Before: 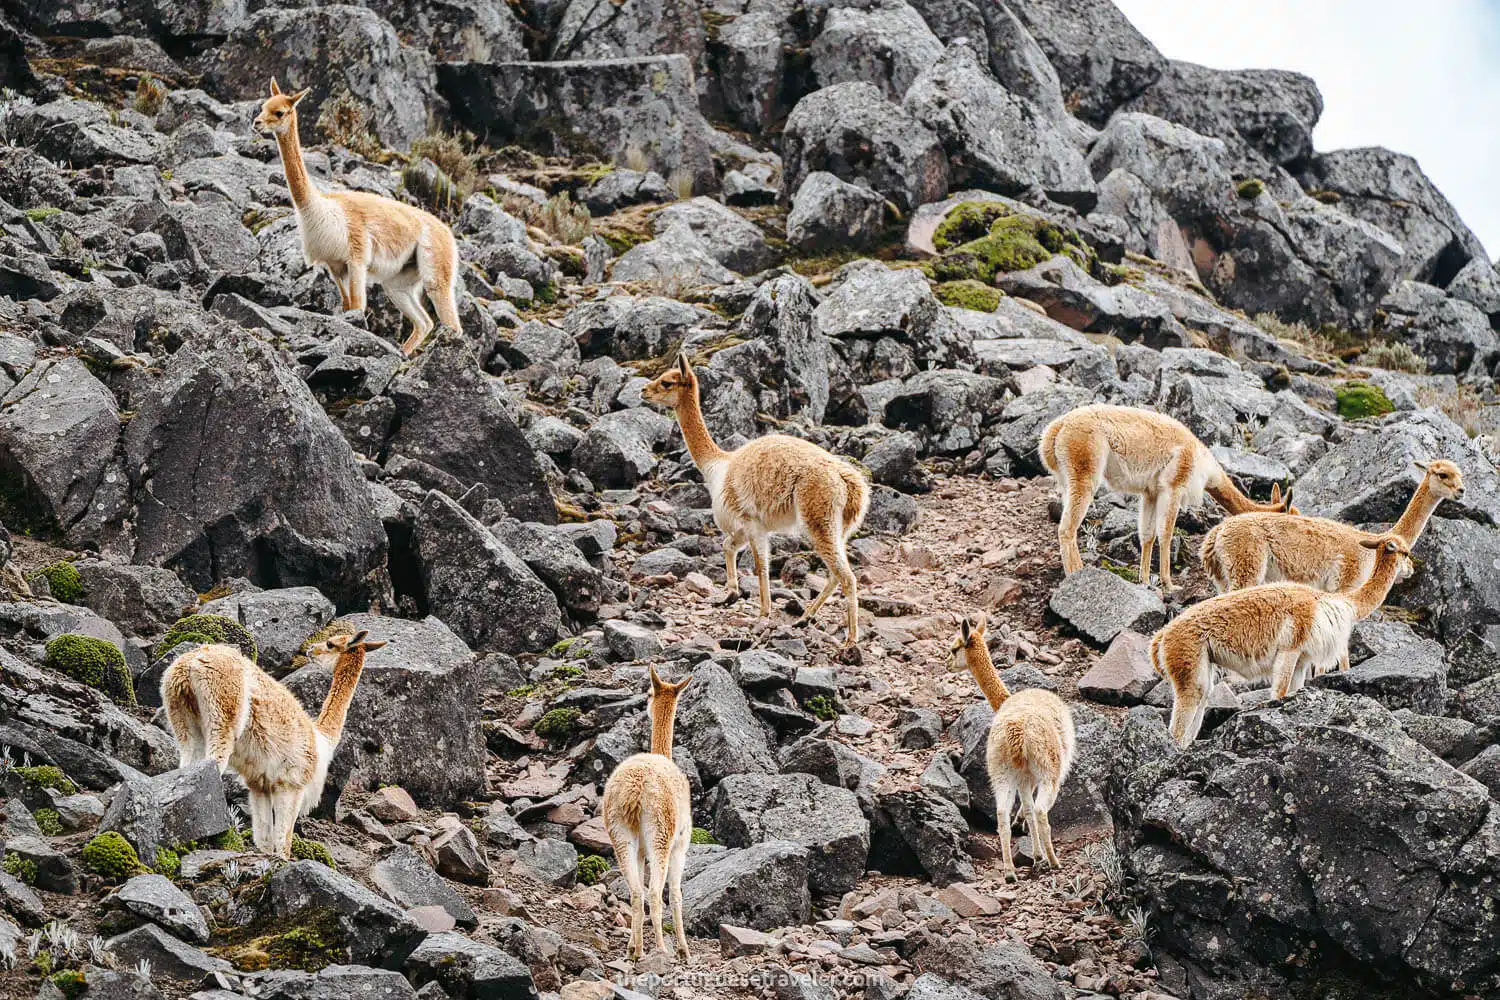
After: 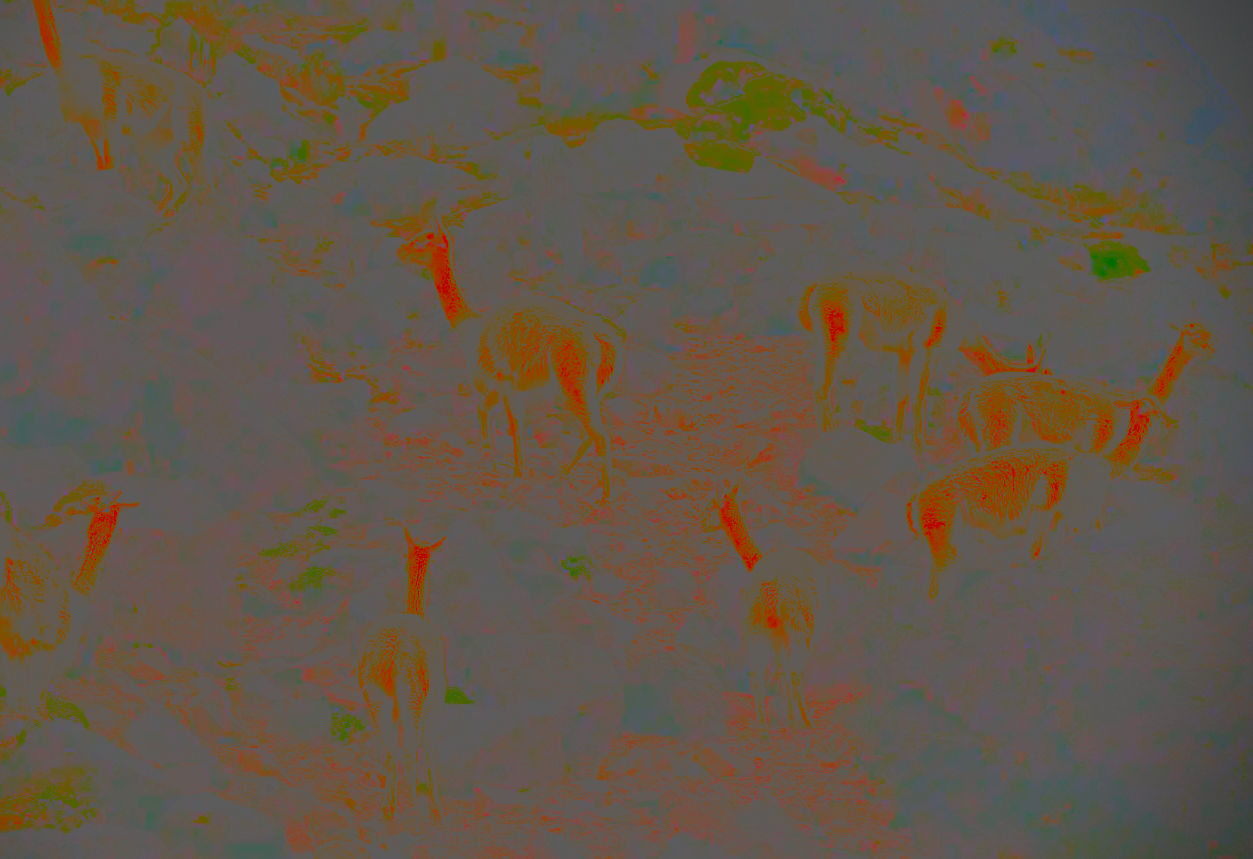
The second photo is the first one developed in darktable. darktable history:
contrast brightness saturation: contrast -0.989, brightness -0.17, saturation 0.762
sharpen: on, module defaults
base curve: curves: ch0 [(0, 0) (0.088, 0.125) (0.176, 0.251) (0.354, 0.501) (0.613, 0.749) (1, 0.877)], preserve colors none
vignetting: fall-off start 92.57%, brightness -0.59, saturation 0, center (-0.12, -0.003), dithering 8-bit output
levels: levels [0.026, 0.507, 0.987]
color correction: highlights a* -3, highlights b* -2.53, shadows a* 2.18, shadows b* 2.93
exposure: black level correction 0, exposure 0.692 EV, compensate highlight preservation false
crop: left 16.439%, top 14.097%
